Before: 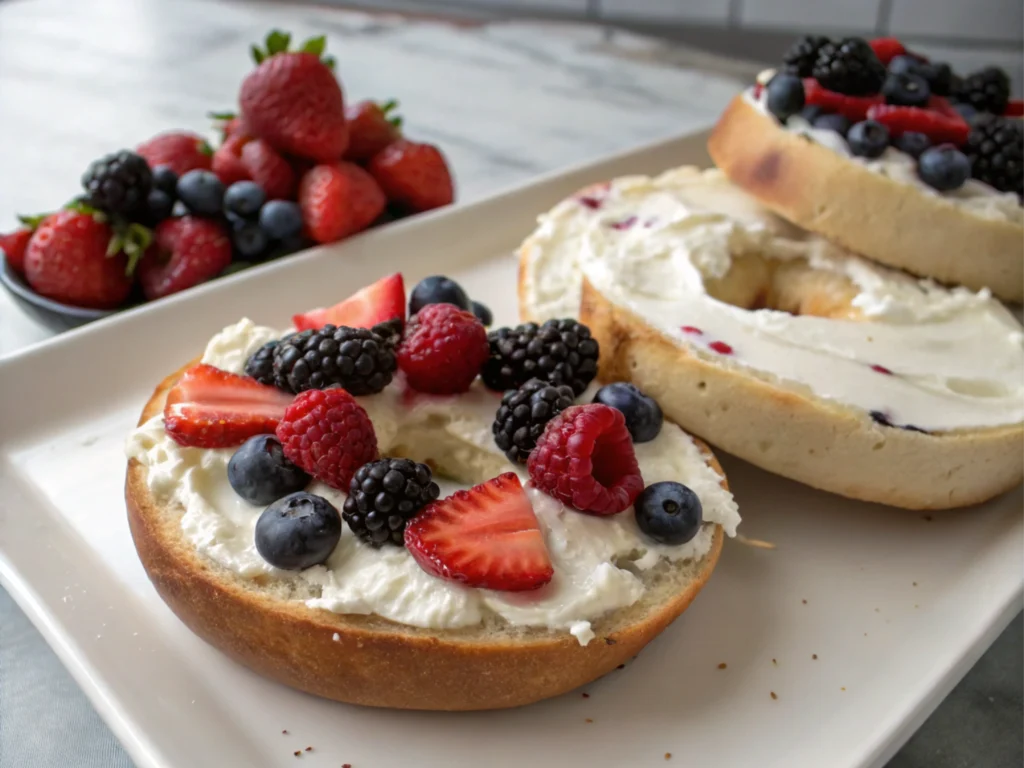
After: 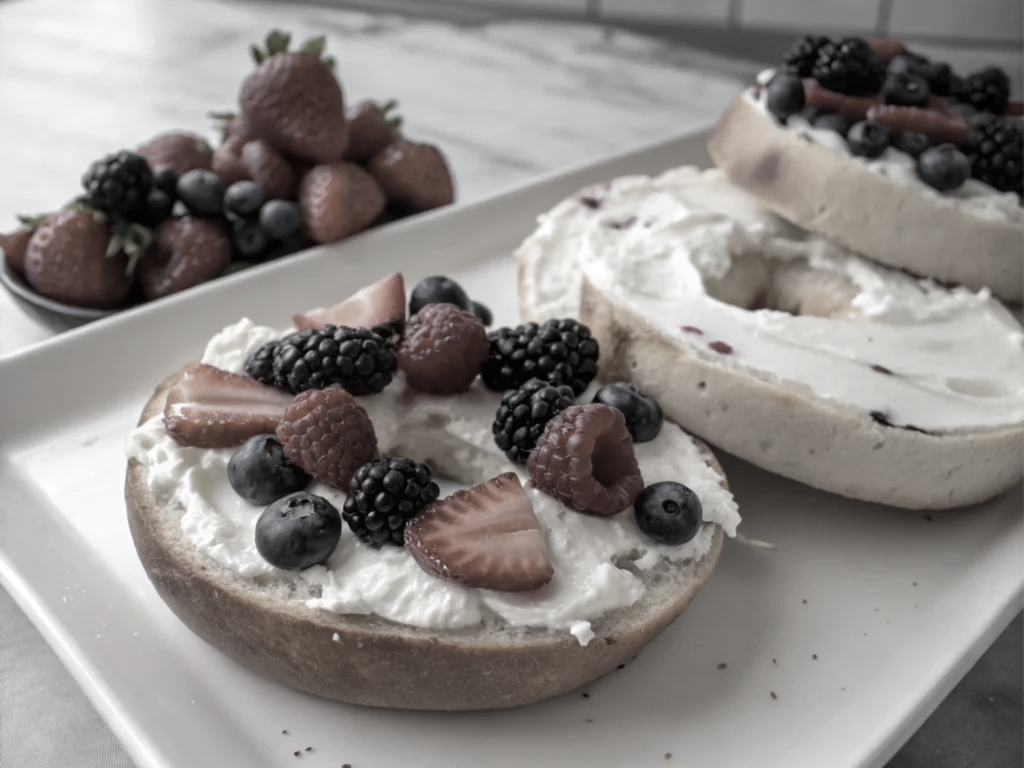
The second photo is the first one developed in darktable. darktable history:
color correction: saturation 0.2
exposure: compensate highlight preservation false
